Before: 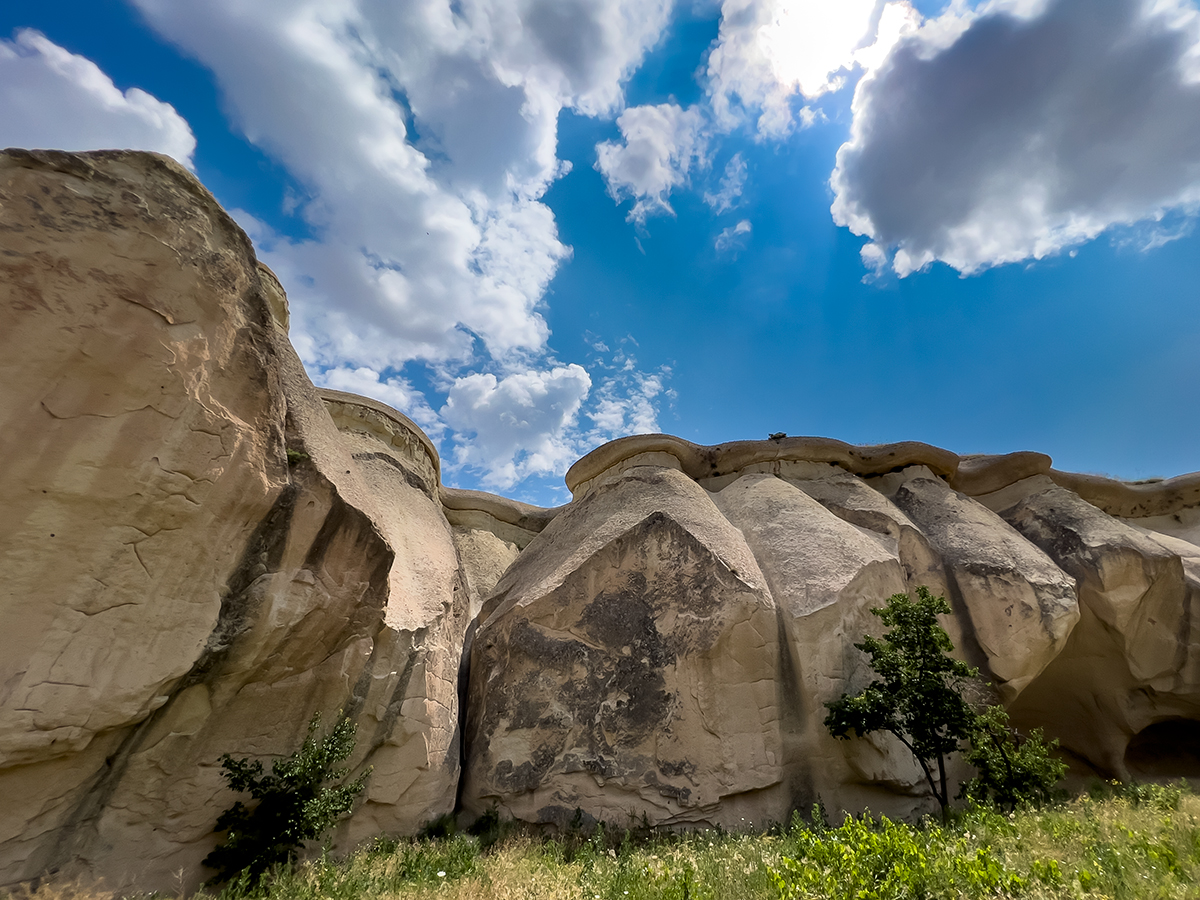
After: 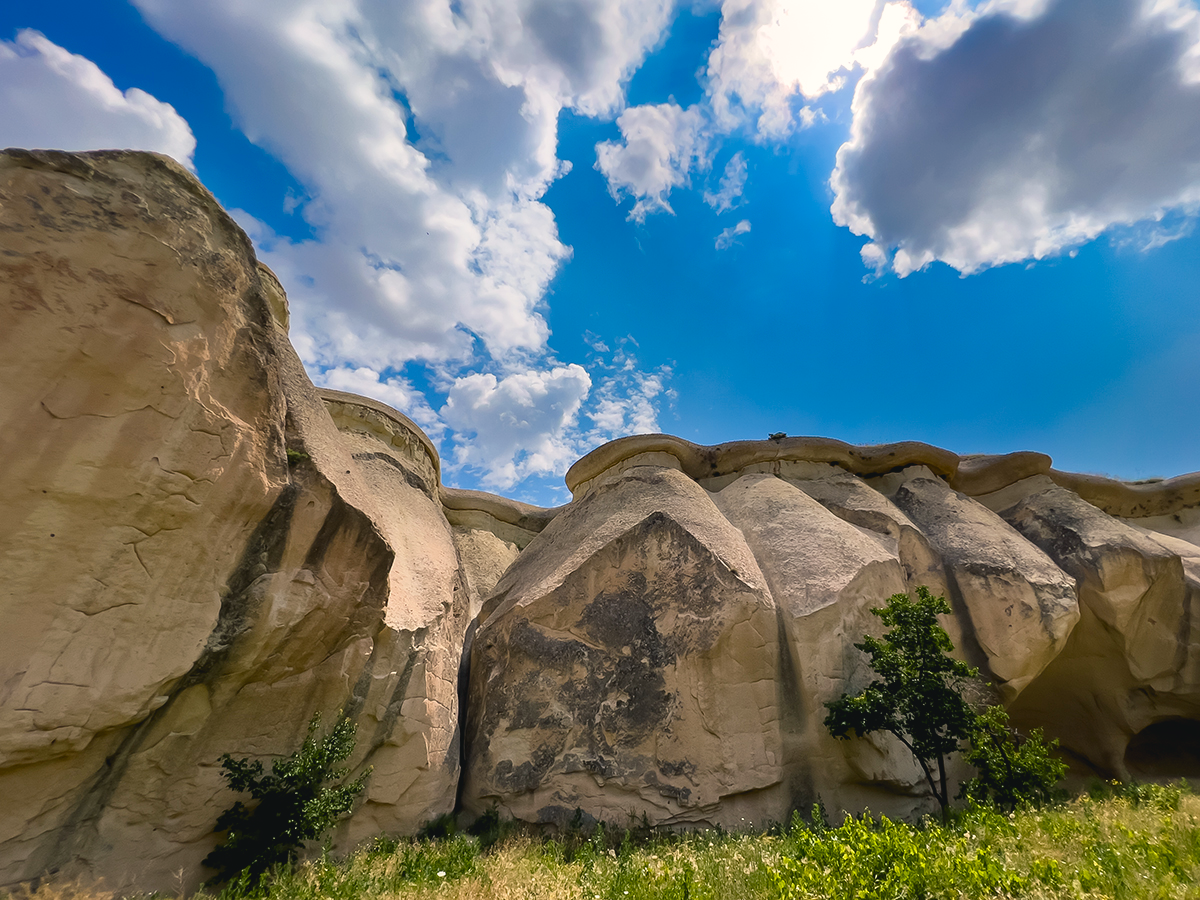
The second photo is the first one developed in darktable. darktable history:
white balance: red 1.009, blue 1.027
color balance rgb: shadows lift › chroma 2%, shadows lift › hue 219.6°, power › hue 313.2°, highlights gain › chroma 3%, highlights gain › hue 75.6°, global offset › luminance 0.5%, perceptual saturation grading › global saturation 15.33%, perceptual saturation grading › highlights -19.33%, perceptual saturation grading › shadows 20%, global vibrance 20%
